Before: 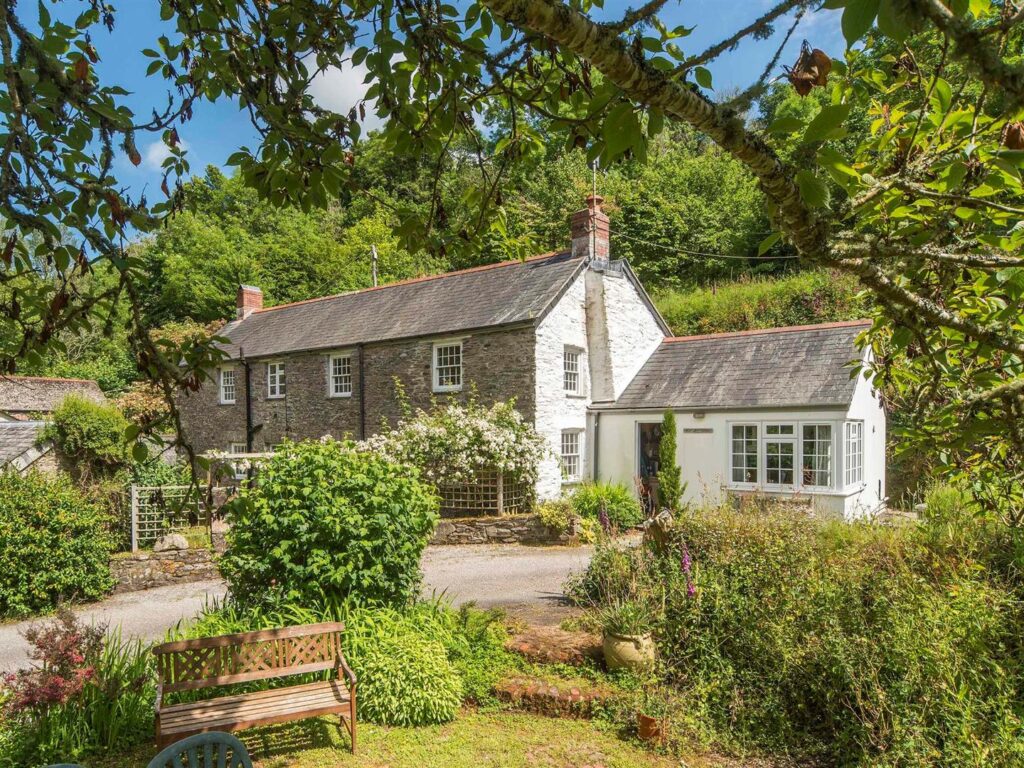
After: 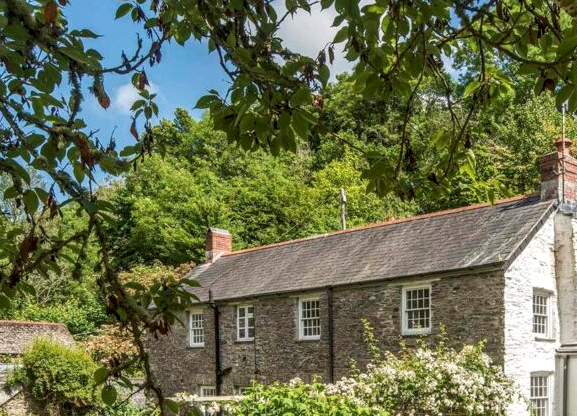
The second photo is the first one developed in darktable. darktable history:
crop and rotate: left 3.046%, top 7.493%, right 40.568%, bottom 38.316%
local contrast: detail 130%
